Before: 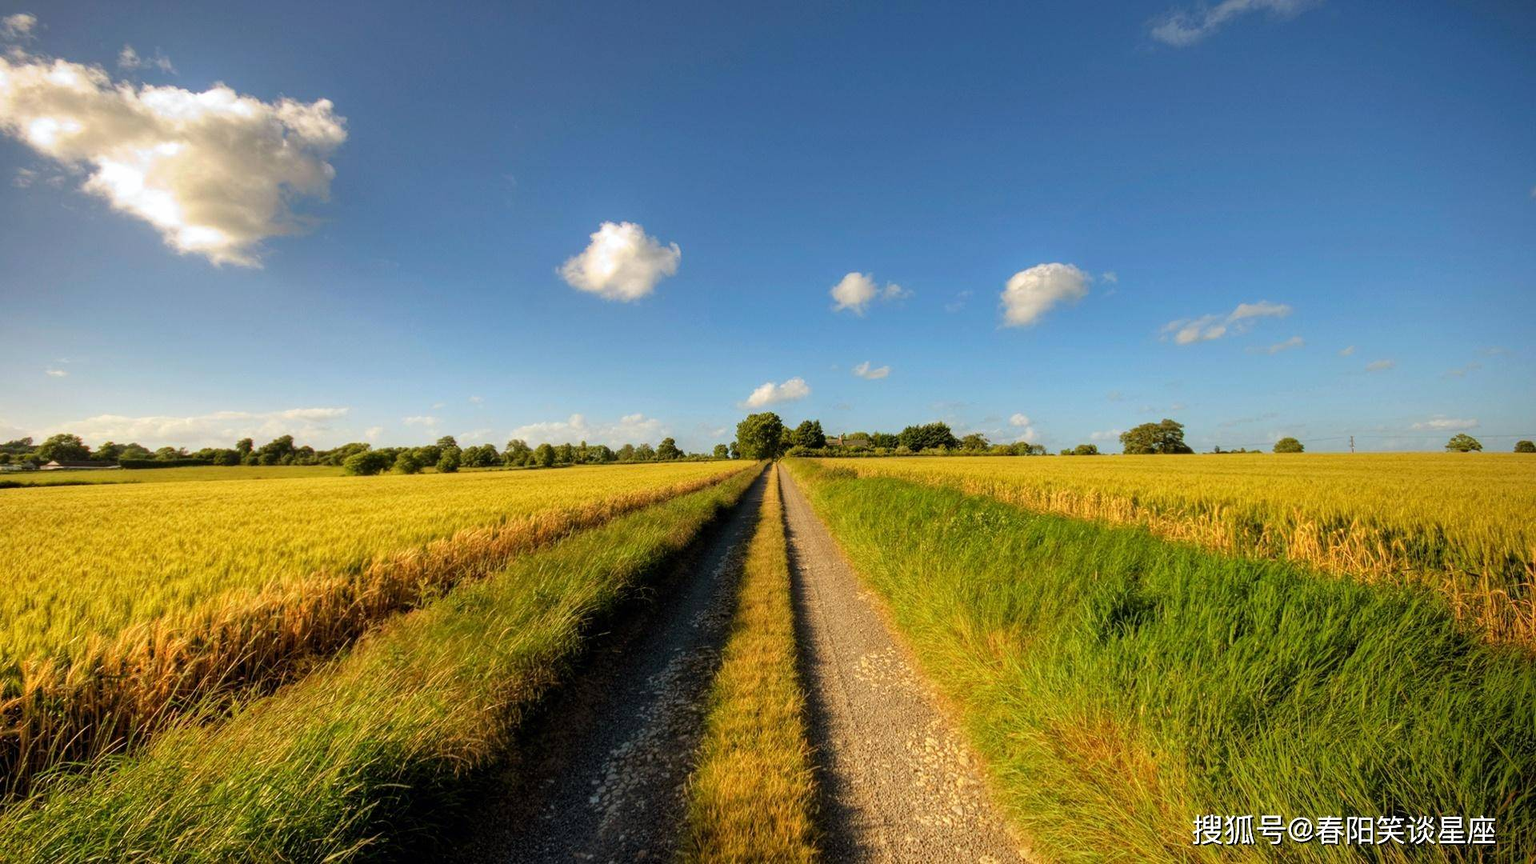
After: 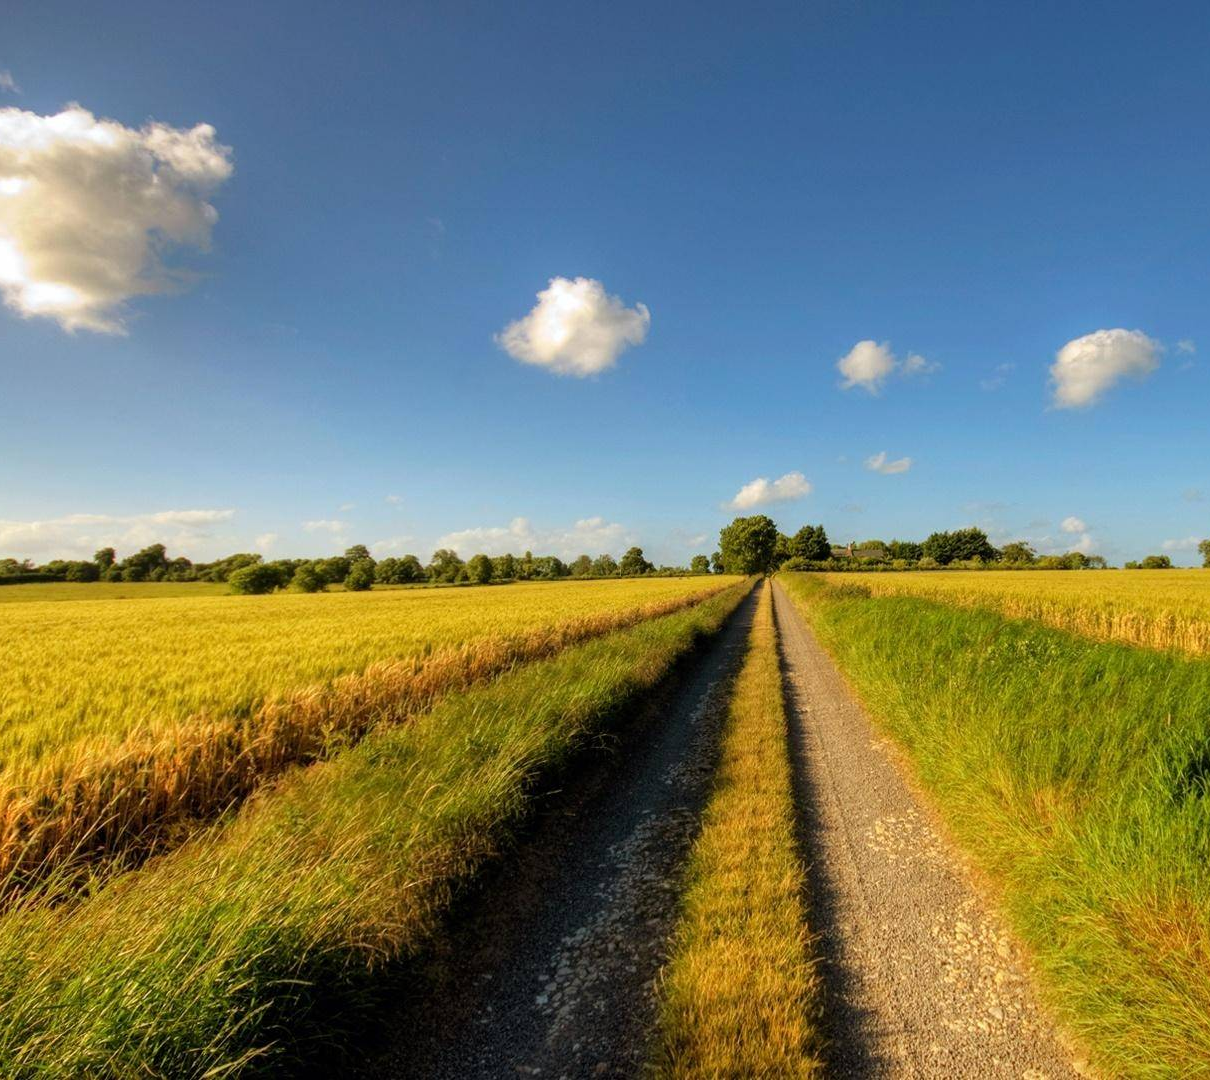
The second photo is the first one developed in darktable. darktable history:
crop: left 10.469%, right 26.487%
